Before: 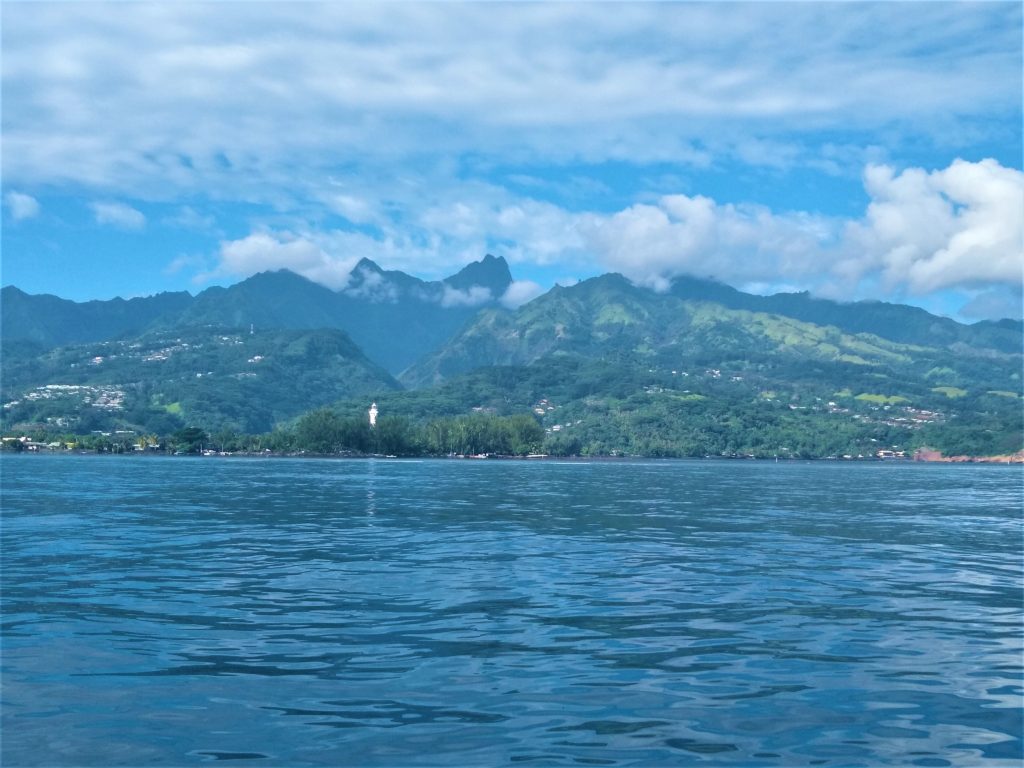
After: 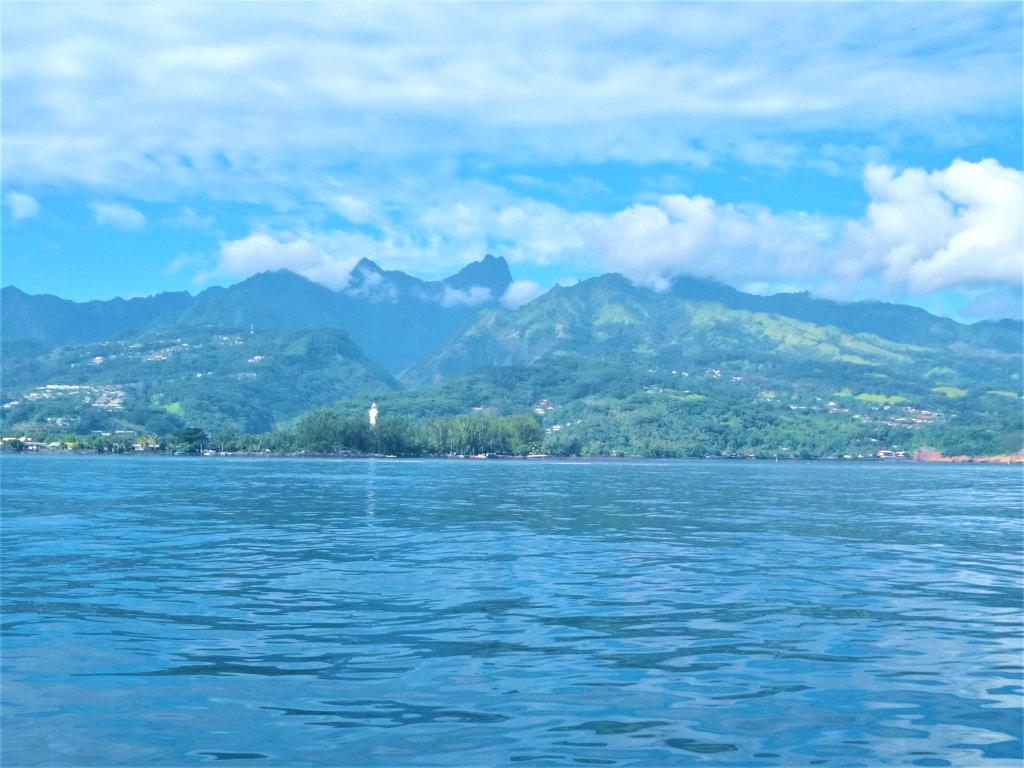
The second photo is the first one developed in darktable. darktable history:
tone equalizer: -8 EV 1.01 EV, -7 EV 0.972 EV, -6 EV 1.04 EV, -5 EV 1.01 EV, -4 EV 1 EV, -3 EV 0.762 EV, -2 EV 0.495 EV, -1 EV 0.229 EV, edges refinement/feathering 500, mask exposure compensation -1.57 EV, preserve details no
